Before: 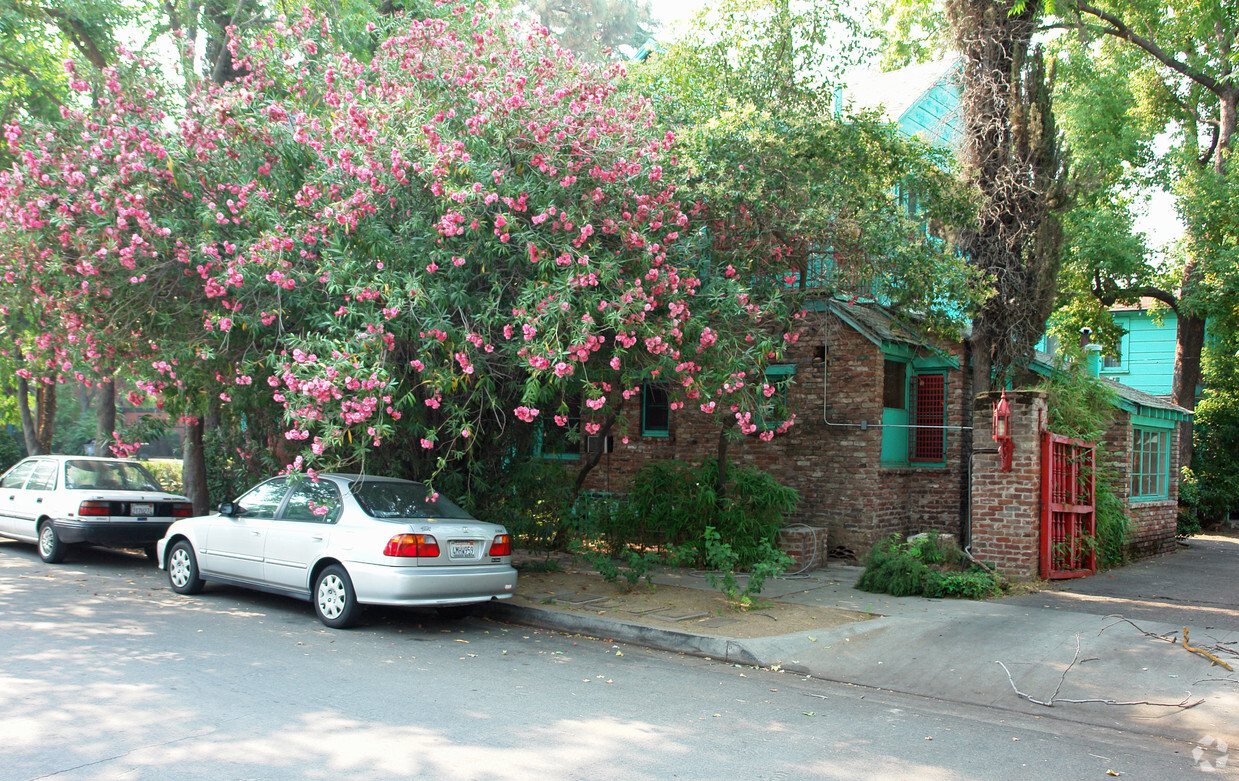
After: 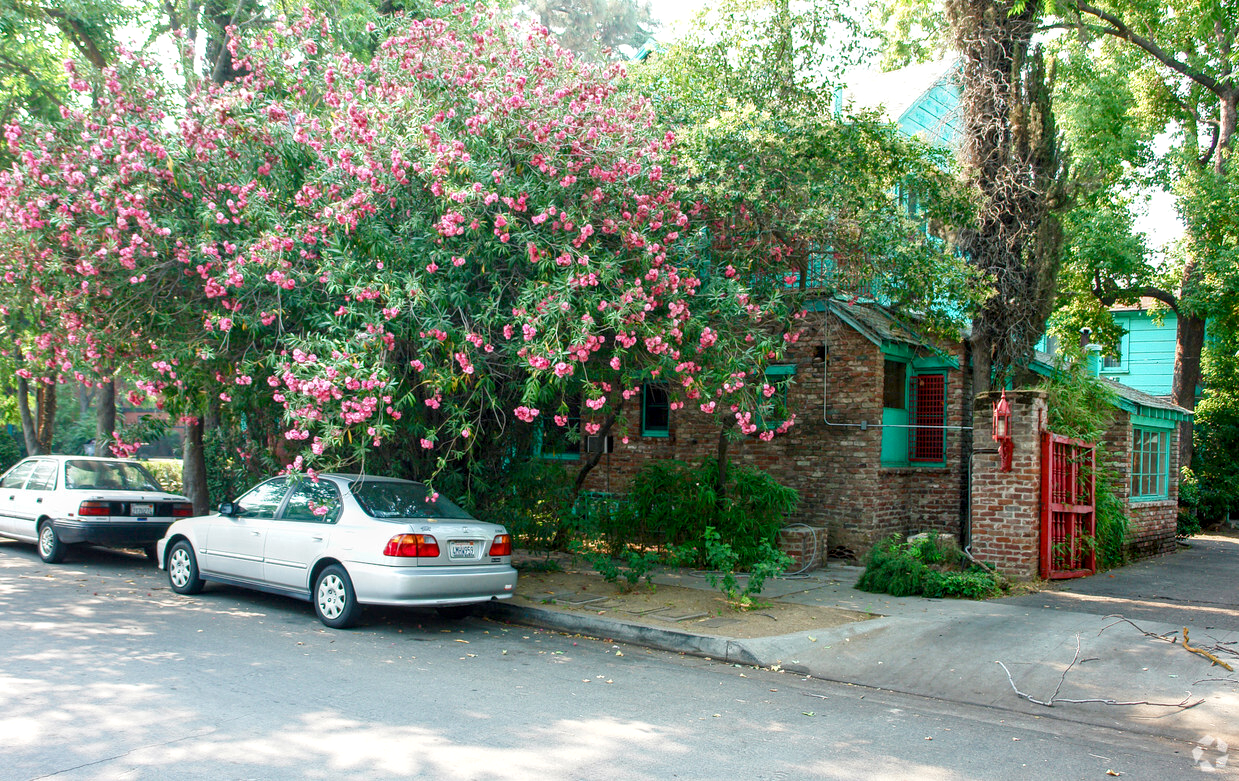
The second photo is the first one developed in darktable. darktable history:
color balance rgb: shadows lift › chroma 2.493%, shadows lift › hue 191.38°, perceptual saturation grading › global saturation 0.797%, perceptual saturation grading › highlights -32.524%, perceptual saturation grading › mid-tones 5.315%, perceptual saturation grading › shadows 18.963%, global vibrance 42.377%
local contrast: detail 130%
